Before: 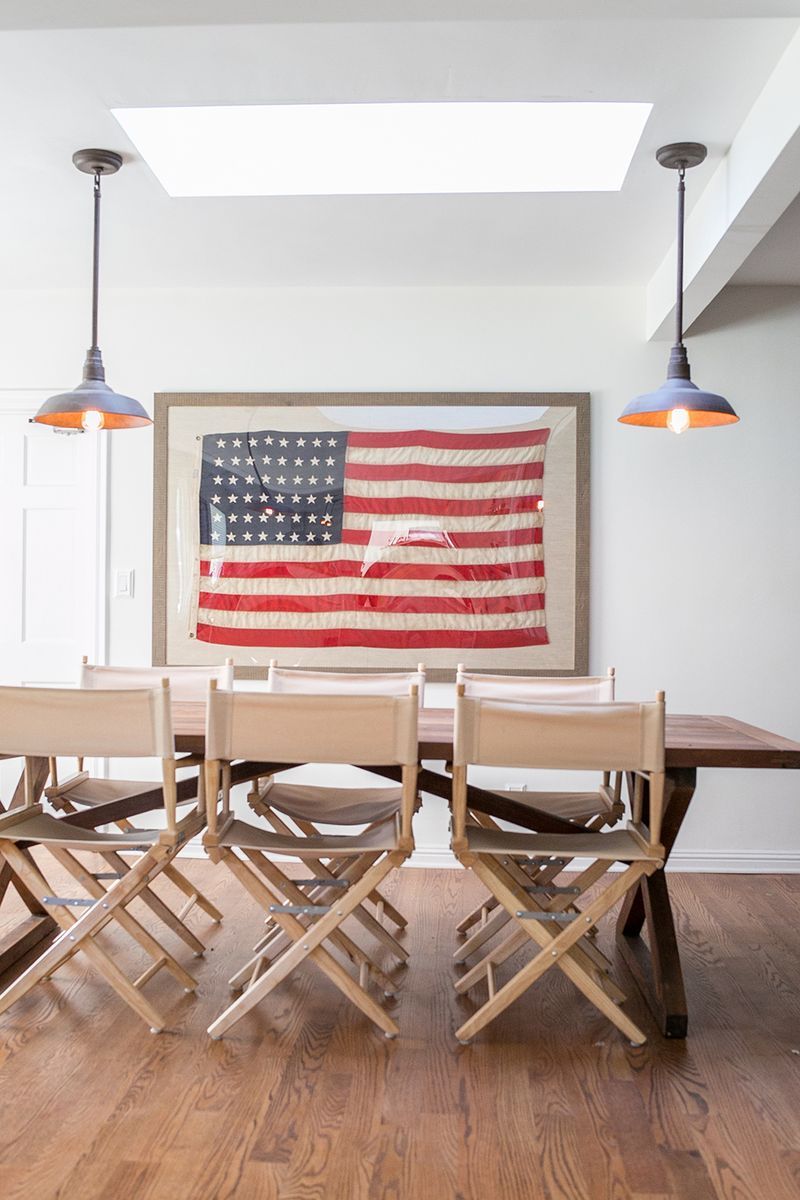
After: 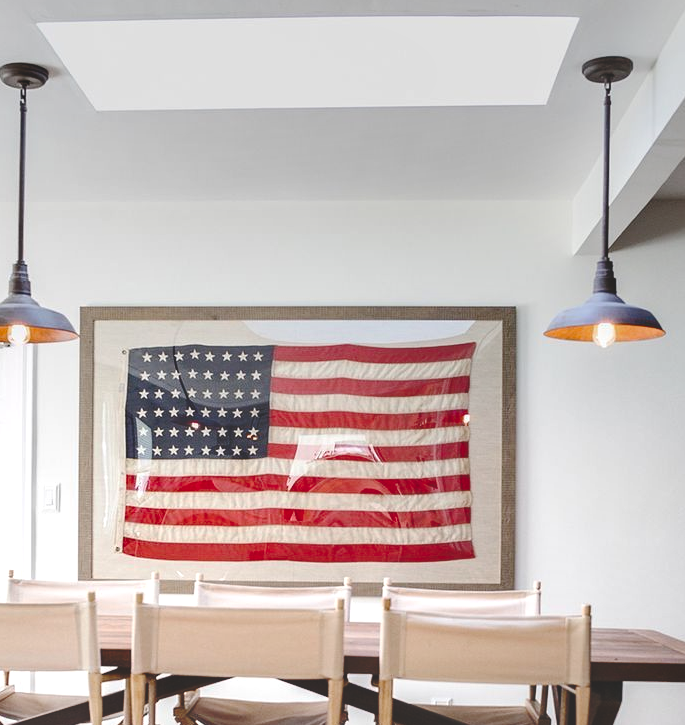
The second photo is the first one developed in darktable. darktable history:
graduated density: on, module defaults
tone equalizer: -8 EV -0.001 EV, -7 EV 0.001 EV, -6 EV -0.002 EV, -5 EV -0.003 EV, -4 EV -0.062 EV, -3 EV -0.222 EV, -2 EV -0.267 EV, -1 EV 0.105 EV, +0 EV 0.303 EV
crop and rotate: left 9.345%, top 7.22%, right 4.982%, bottom 32.331%
base curve: curves: ch0 [(0, 0.024) (0.055, 0.065) (0.121, 0.166) (0.236, 0.319) (0.693, 0.726) (1, 1)], preserve colors none
shadows and highlights: shadows 32.83, highlights -47.7, soften with gaussian
